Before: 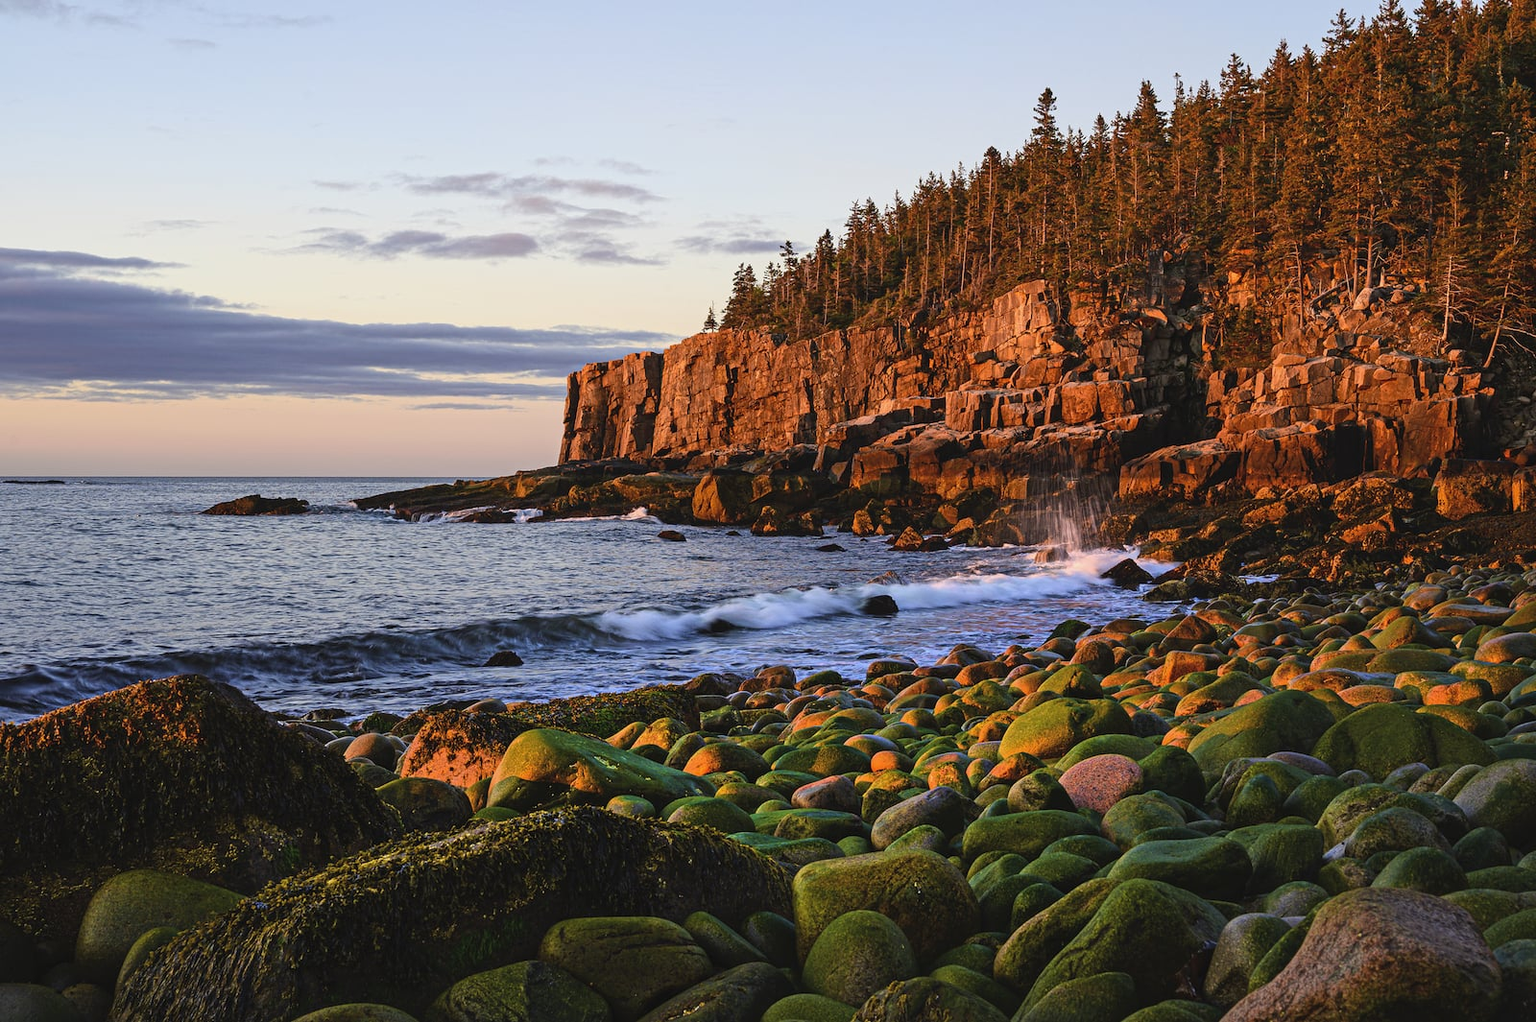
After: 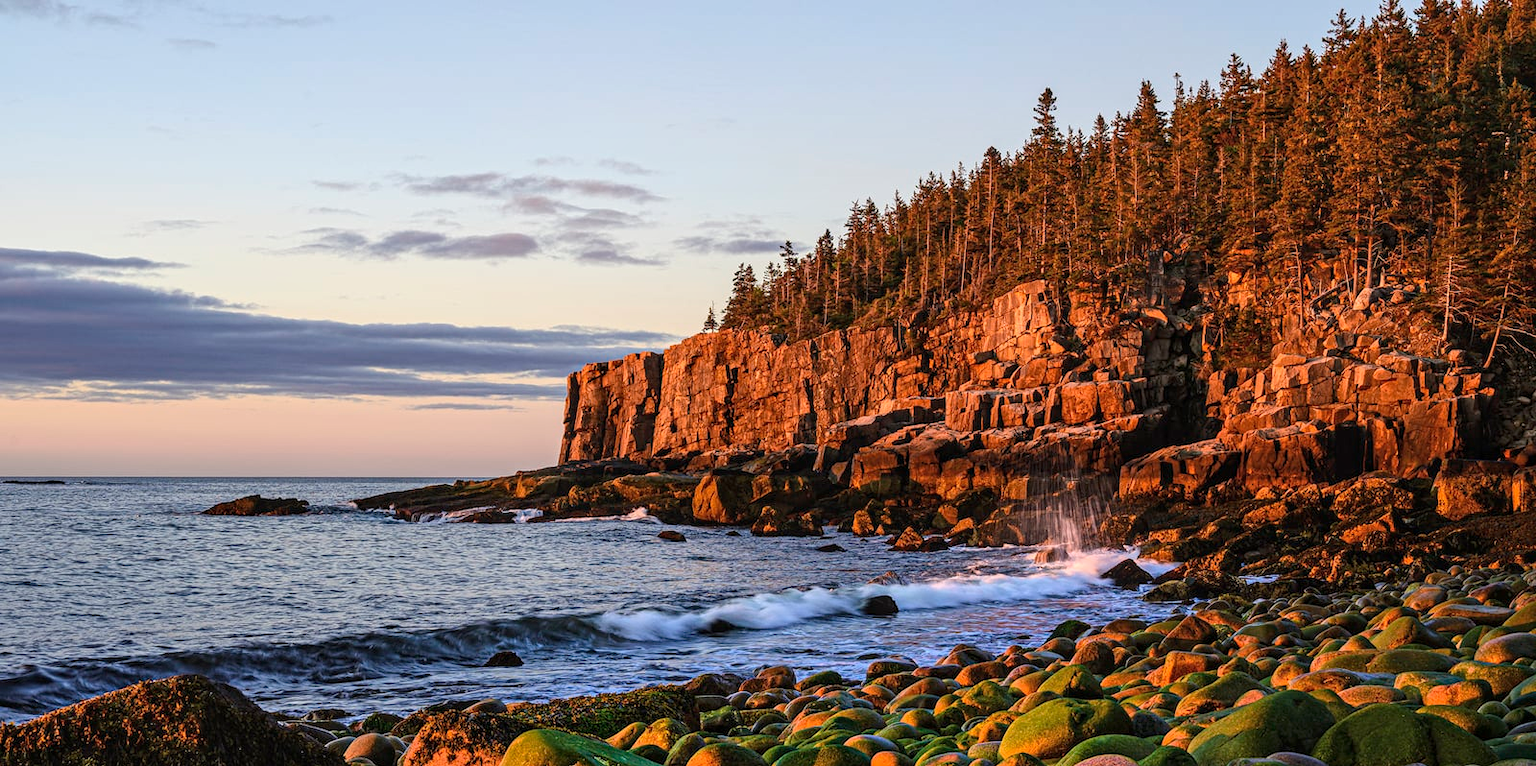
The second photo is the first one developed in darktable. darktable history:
crop: bottom 24.989%
local contrast: on, module defaults
